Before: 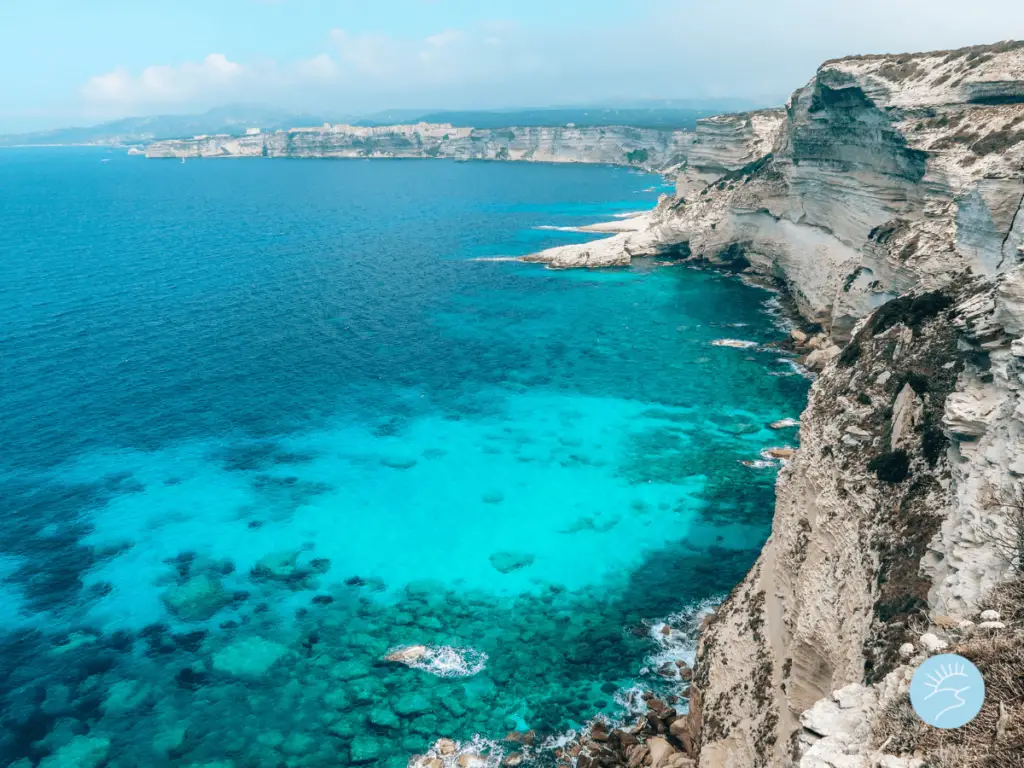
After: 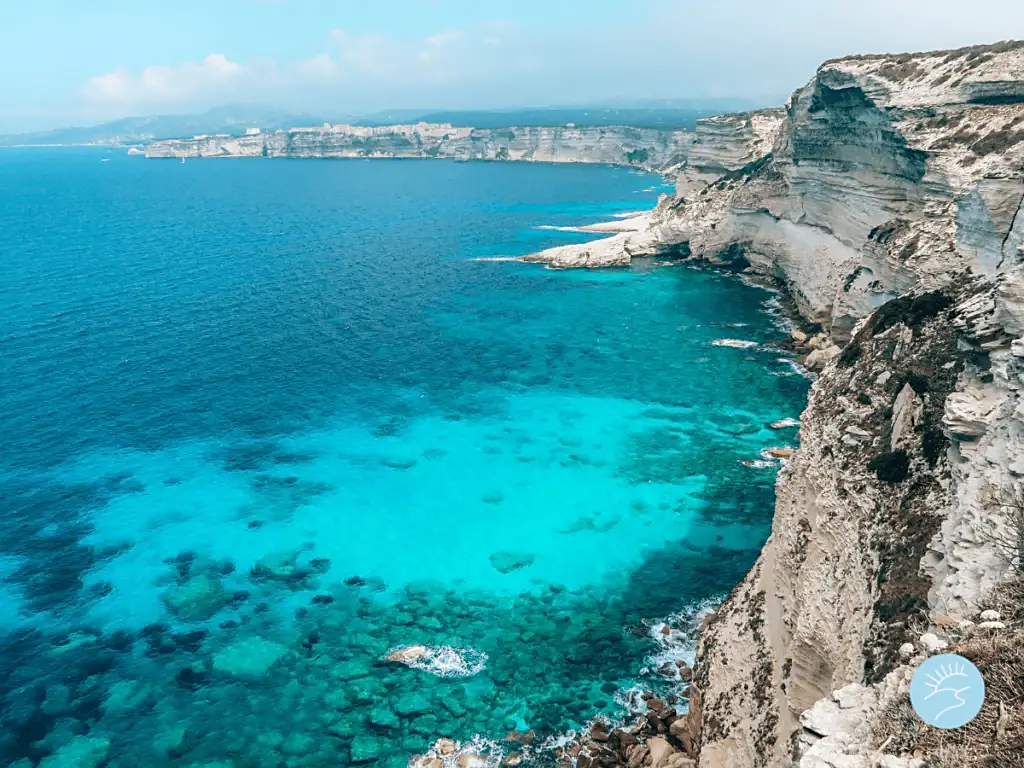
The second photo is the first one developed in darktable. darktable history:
sharpen: radius 1.892, amount 0.404, threshold 1.362
